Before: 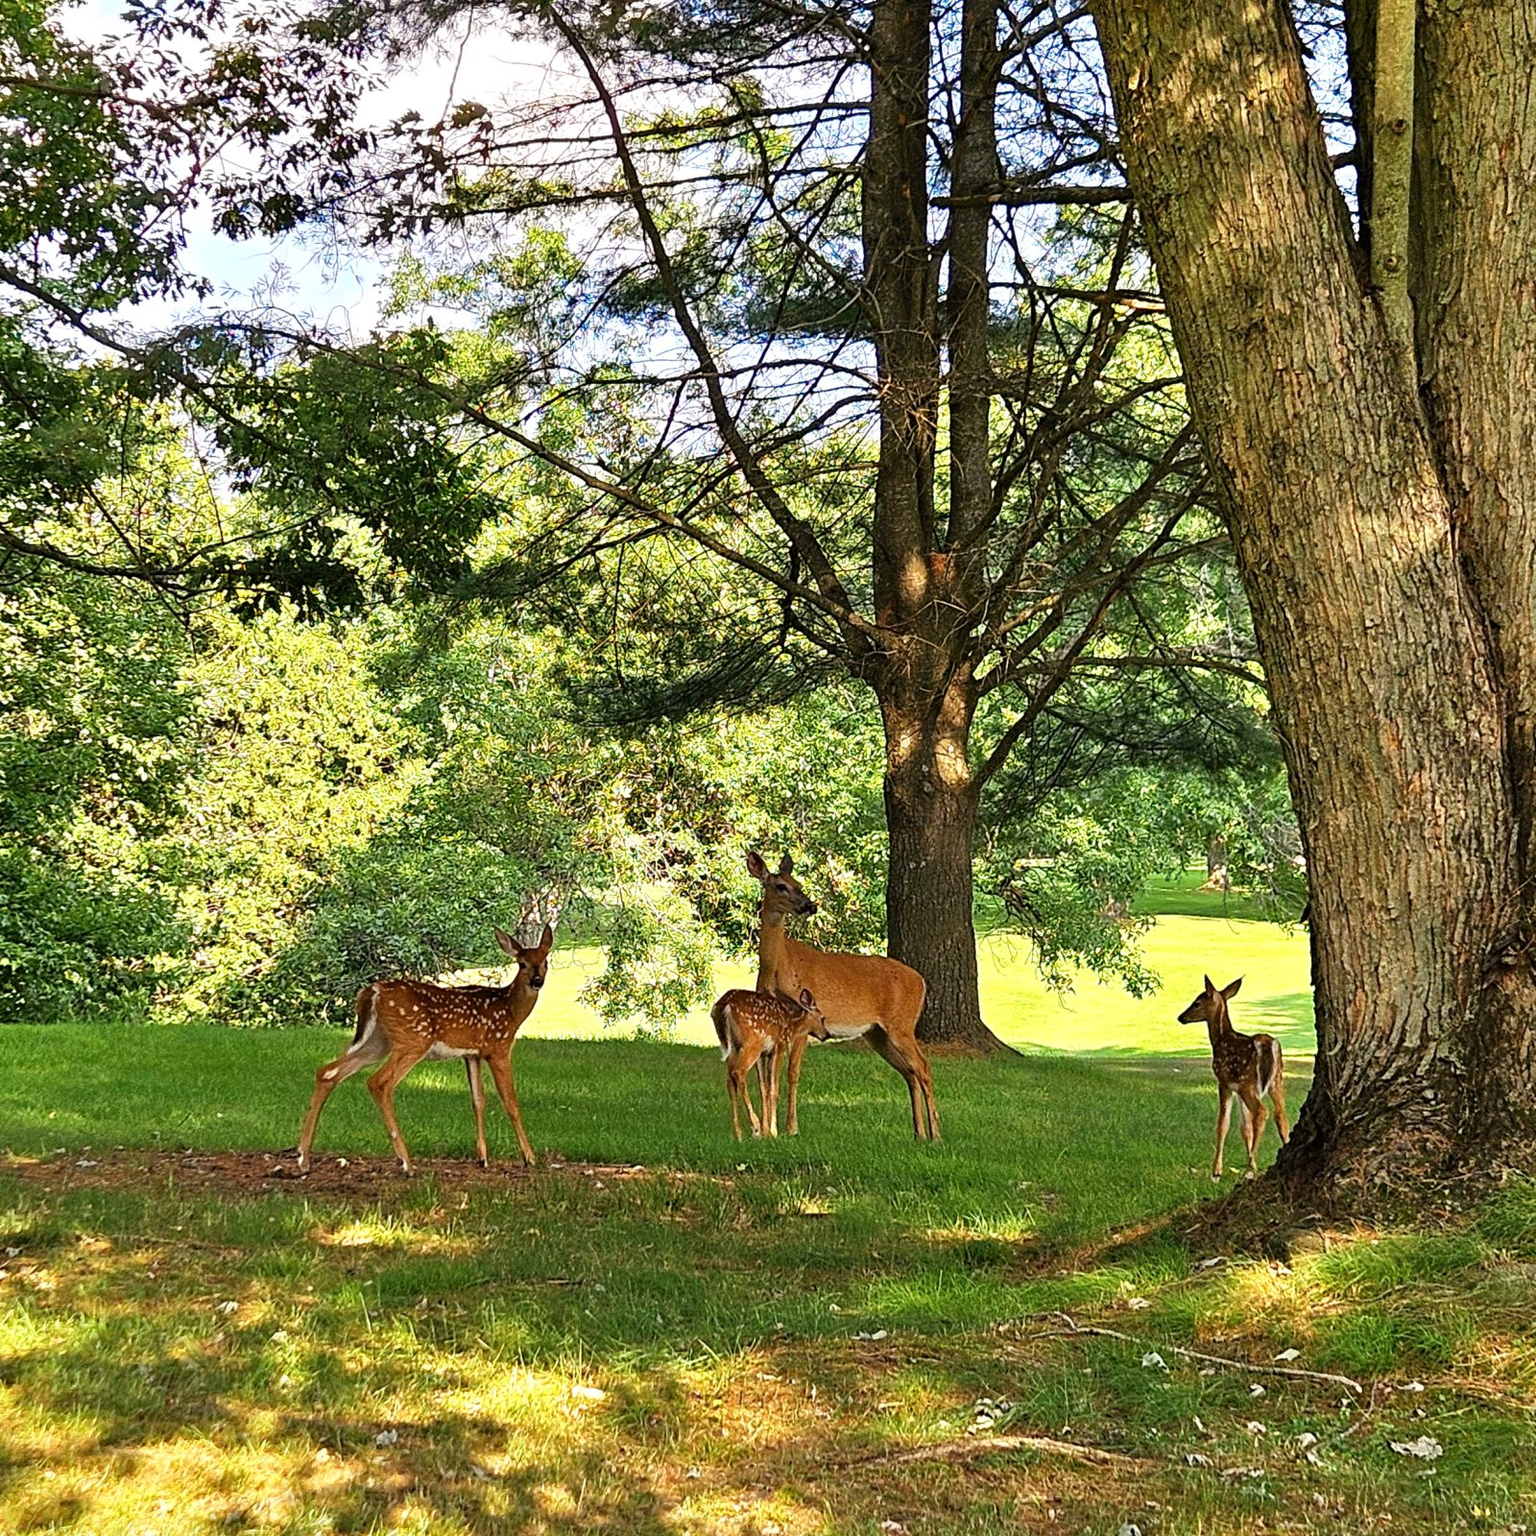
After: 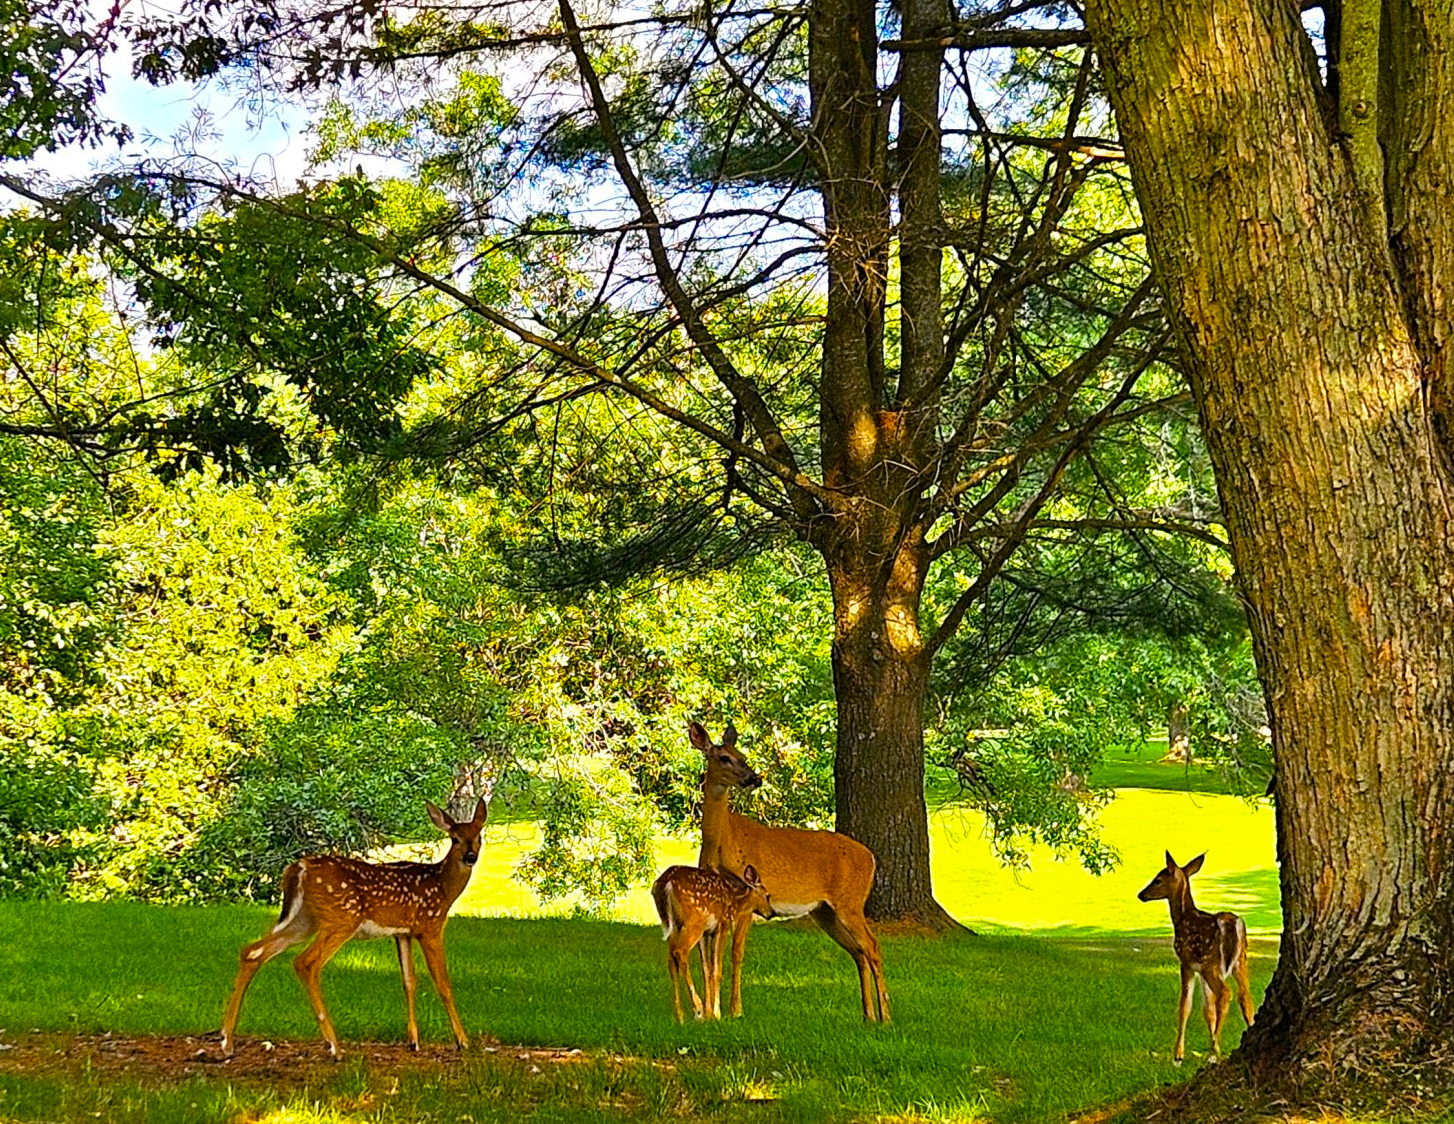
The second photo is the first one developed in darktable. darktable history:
color balance rgb: linear chroma grading › global chroma 14.973%, perceptual saturation grading › global saturation 31.249%
crop: left 5.585%, top 10.343%, right 3.494%, bottom 19.351%
haze removal: compatibility mode true, adaptive false
shadows and highlights: radius 109.62, shadows 23.69, highlights -57.39, low approximation 0.01, soften with gaussian
